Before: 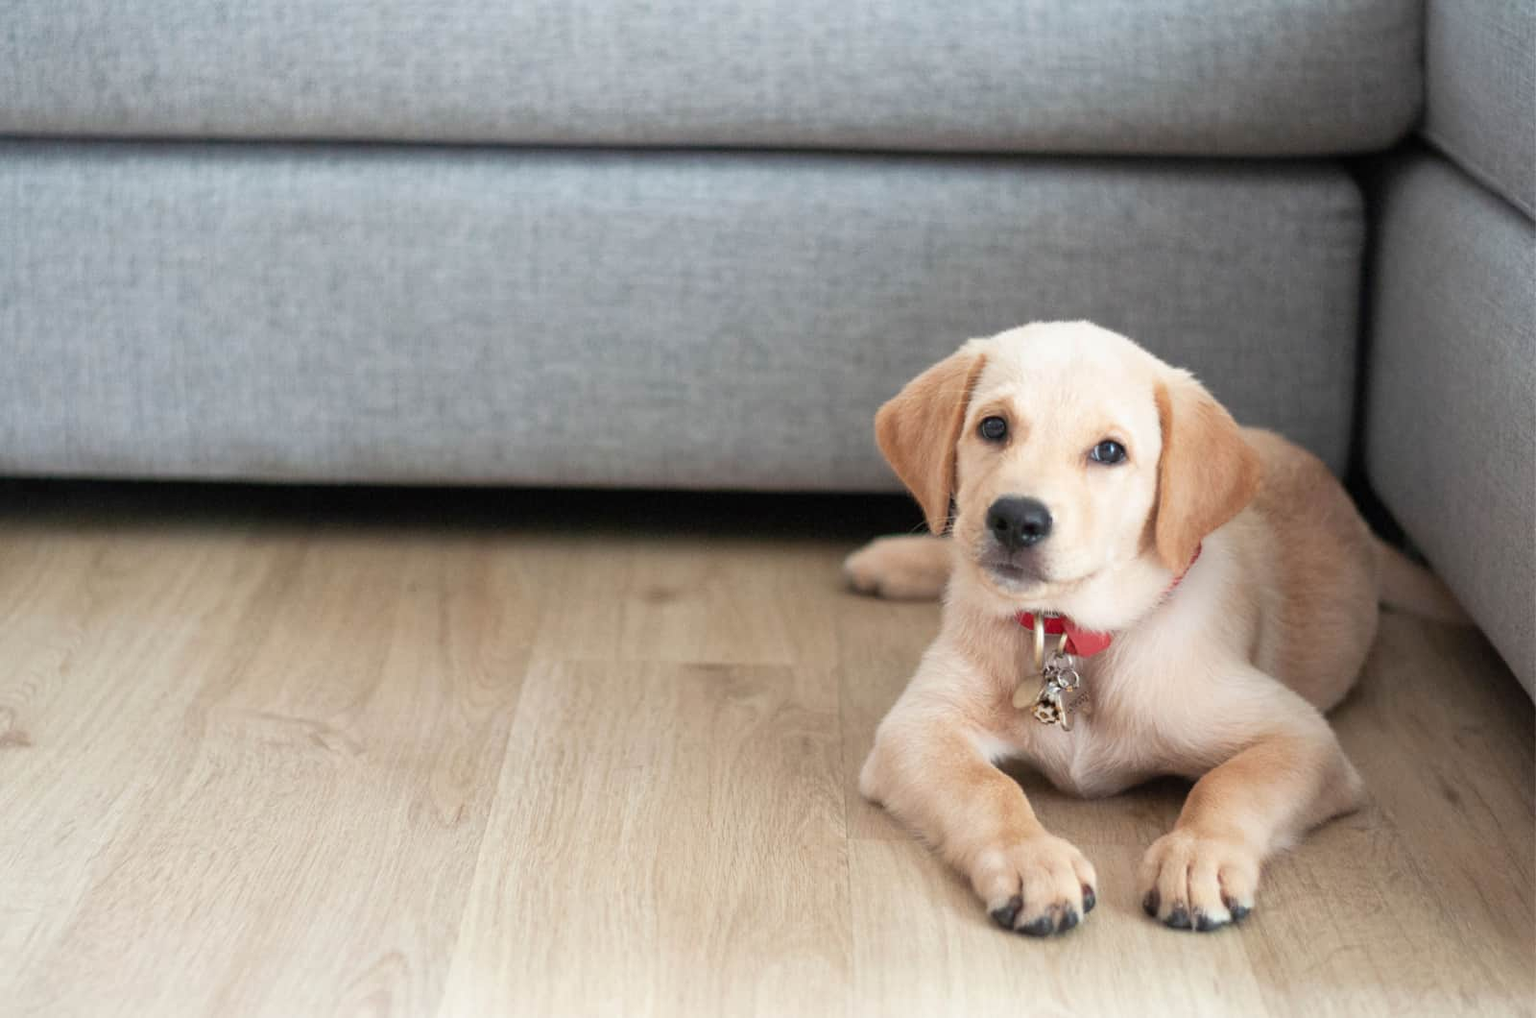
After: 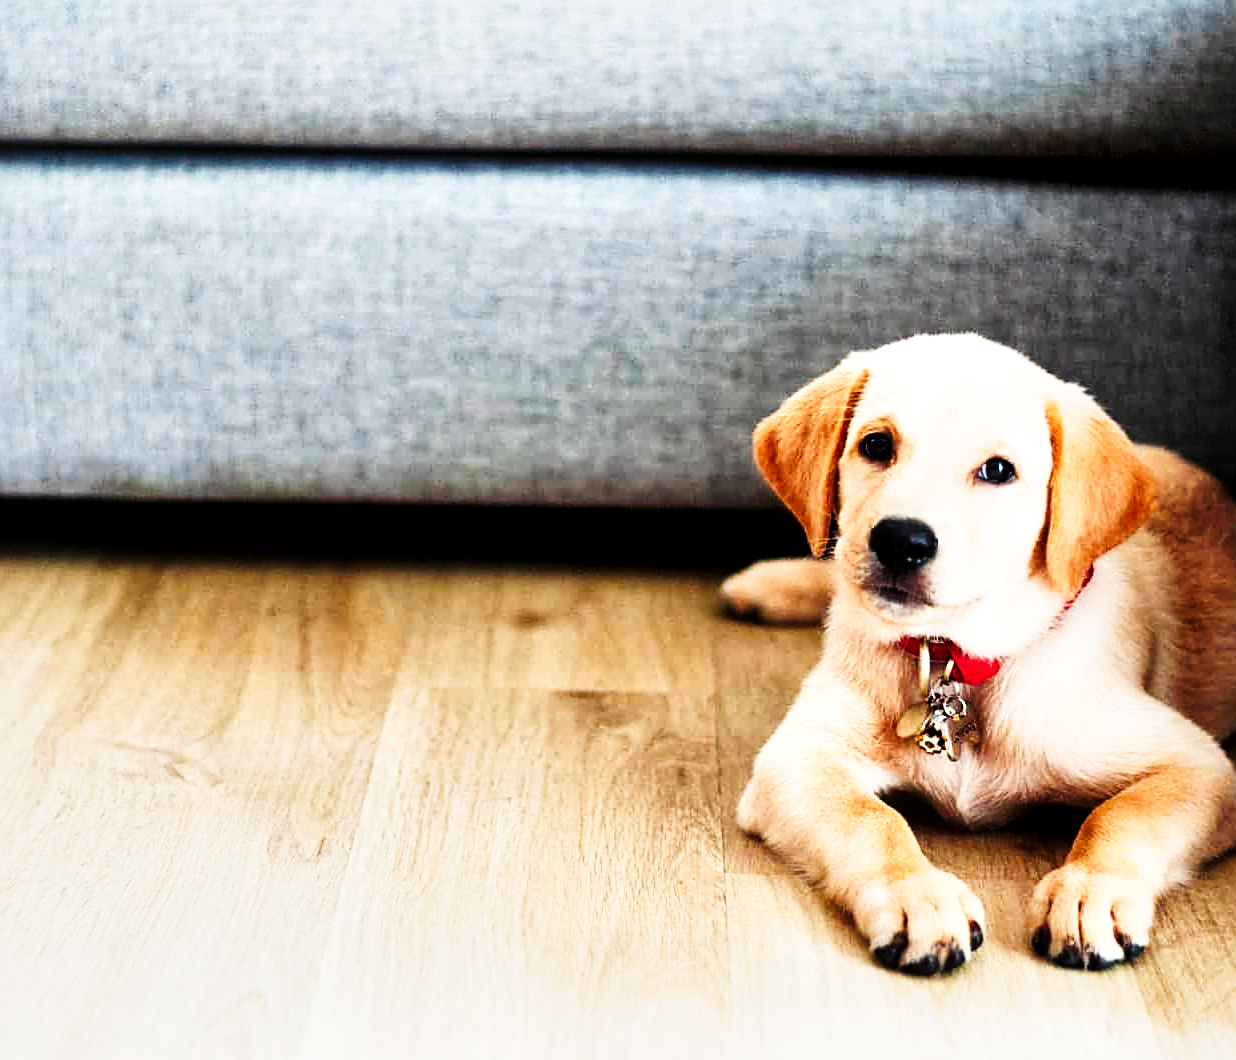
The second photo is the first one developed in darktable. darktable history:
contrast brightness saturation: contrast 0.126, brightness -0.05, saturation 0.16
crop: left 9.889%, right 12.826%
tone curve: curves: ch0 [(0, 0) (0.003, 0.001) (0.011, 0.005) (0.025, 0.009) (0.044, 0.014) (0.069, 0.018) (0.1, 0.025) (0.136, 0.029) (0.177, 0.042) (0.224, 0.064) (0.277, 0.107) (0.335, 0.182) (0.399, 0.3) (0.468, 0.462) (0.543, 0.639) (0.623, 0.802) (0.709, 0.916) (0.801, 0.963) (0.898, 0.988) (1, 1)], preserve colors none
local contrast: mode bilateral grid, contrast 25, coarseness 60, detail 151%, midtone range 0.2
sharpen: amount 0.544
exposure: compensate highlight preservation false
filmic rgb: black relative exposure -7.65 EV, white relative exposure 4.56 EV, hardness 3.61
